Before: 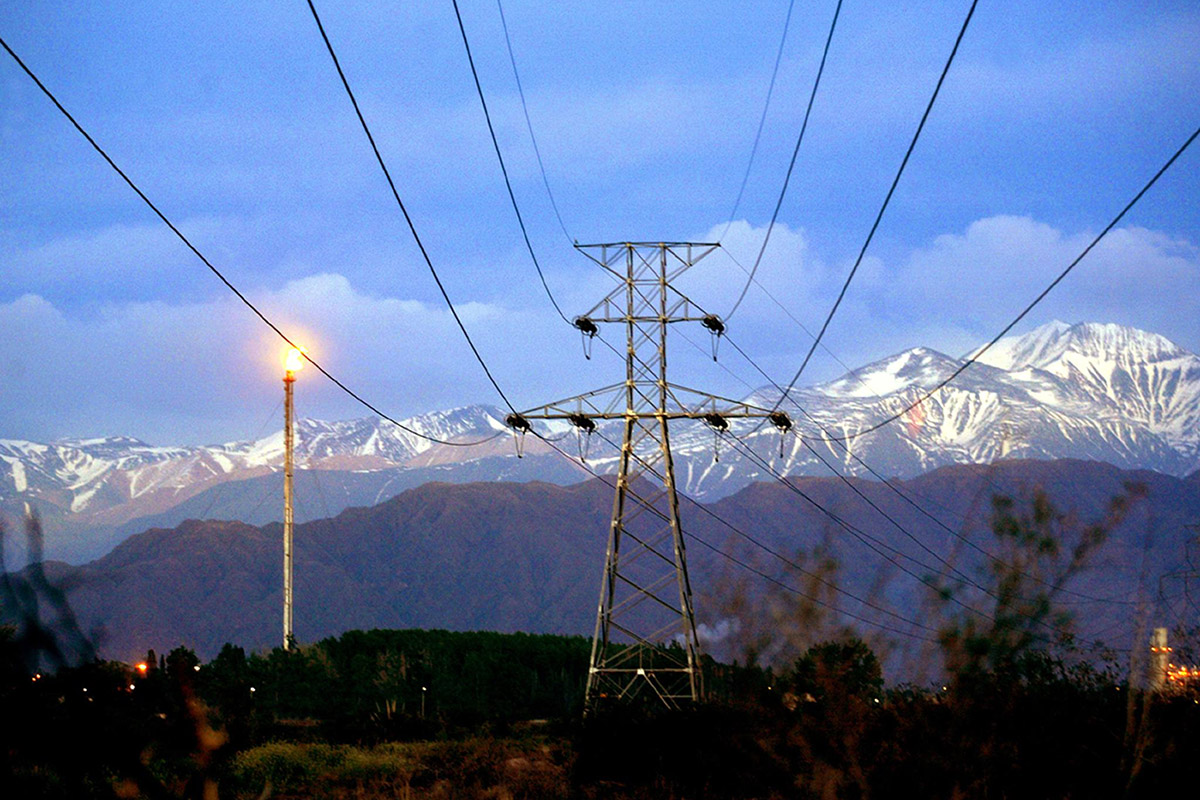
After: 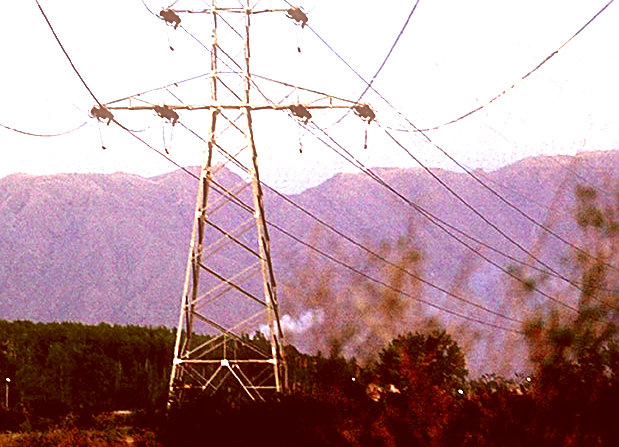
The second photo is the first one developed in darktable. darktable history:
haze removal: strength -0.105, compatibility mode true, adaptive false
crop: left 34.707%, top 38.723%, right 13.71%, bottom 5.283%
exposure: black level correction 0, exposure 2.131 EV, compensate exposure bias true, compensate highlight preservation false
color correction: highlights a* 9.31, highlights b* 8.82, shadows a* 39.82, shadows b* 39.2, saturation 0.772
sharpen: on, module defaults
